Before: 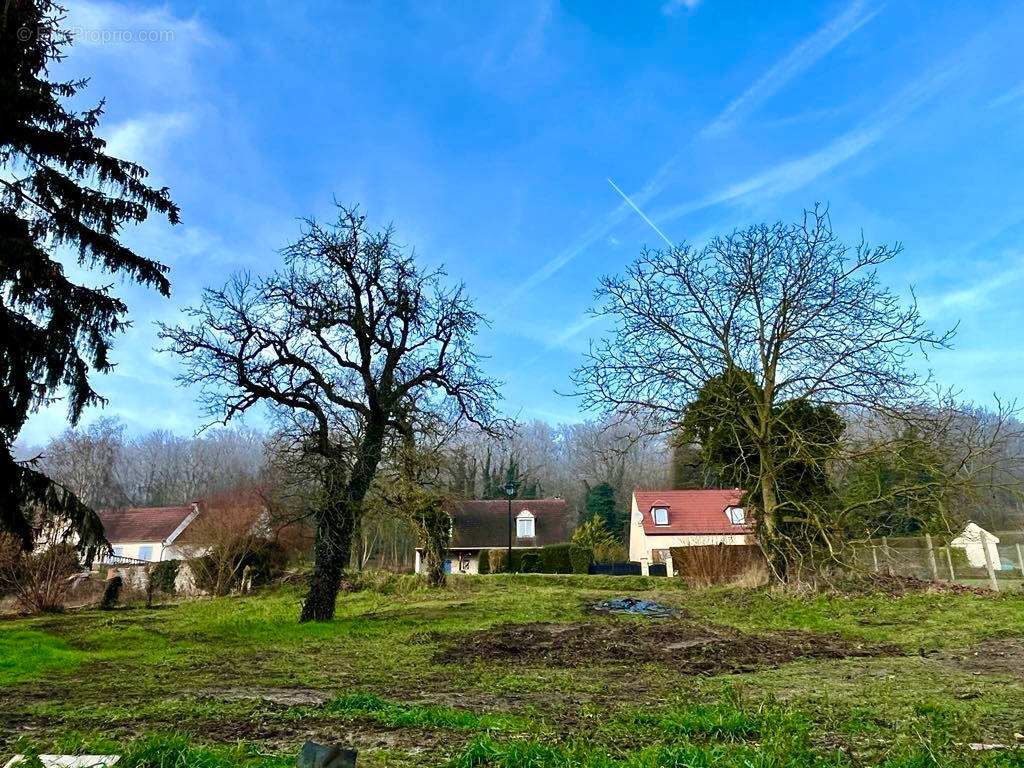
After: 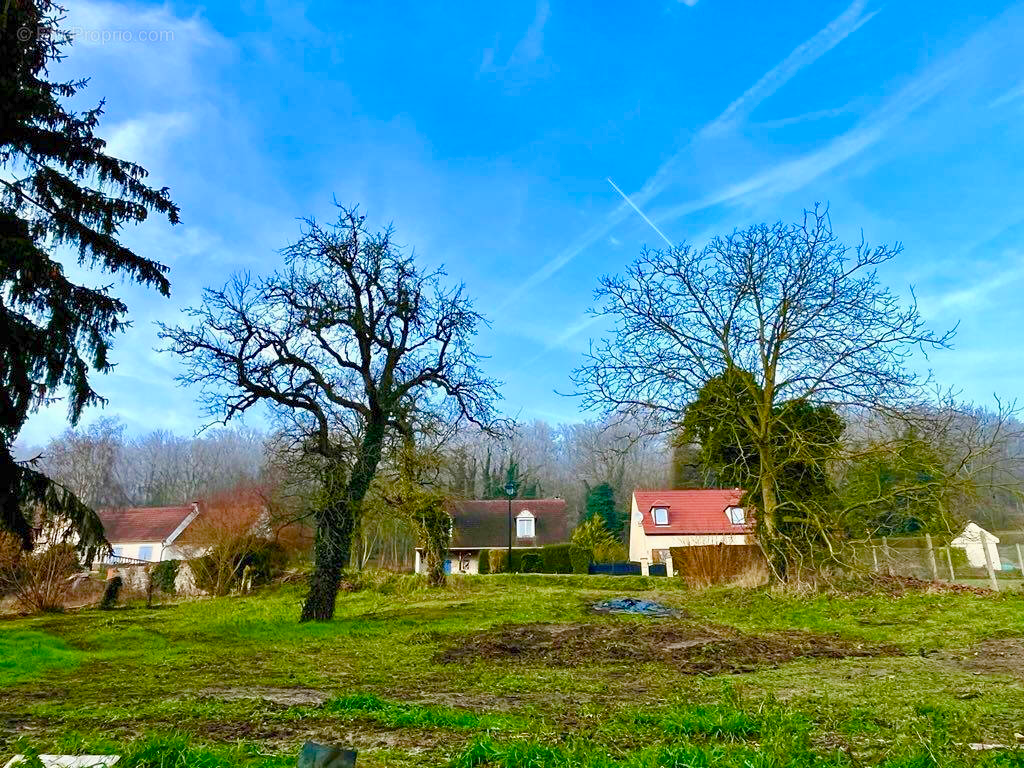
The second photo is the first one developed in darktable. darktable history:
color balance rgb: perceptual saturation grading › global saturation 20%, perceptual saturation grading › highlights -25.169%, perceptual saturation grading › shadows 49.425%, perceptual brilliance grading › global brilliance 12.404%, contrast -20.463%
